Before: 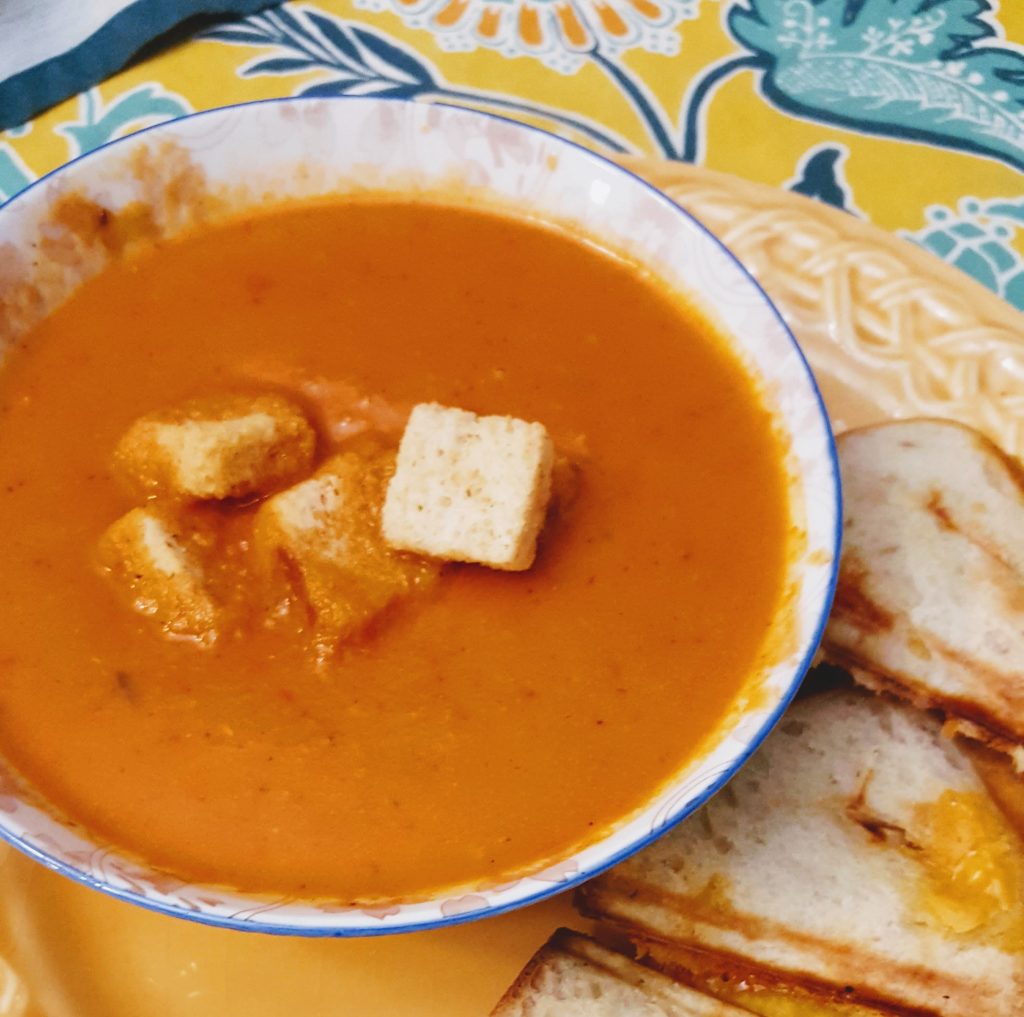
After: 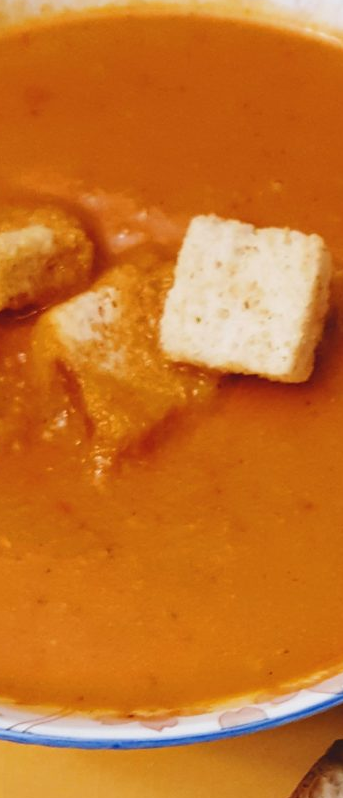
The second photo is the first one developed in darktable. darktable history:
crop and rotate: left 21.77%, top 18.528%, right 44.676%, bottom 2.997%
rotate and perspective: automatic cropping original format, crop left 0, crop top 0
